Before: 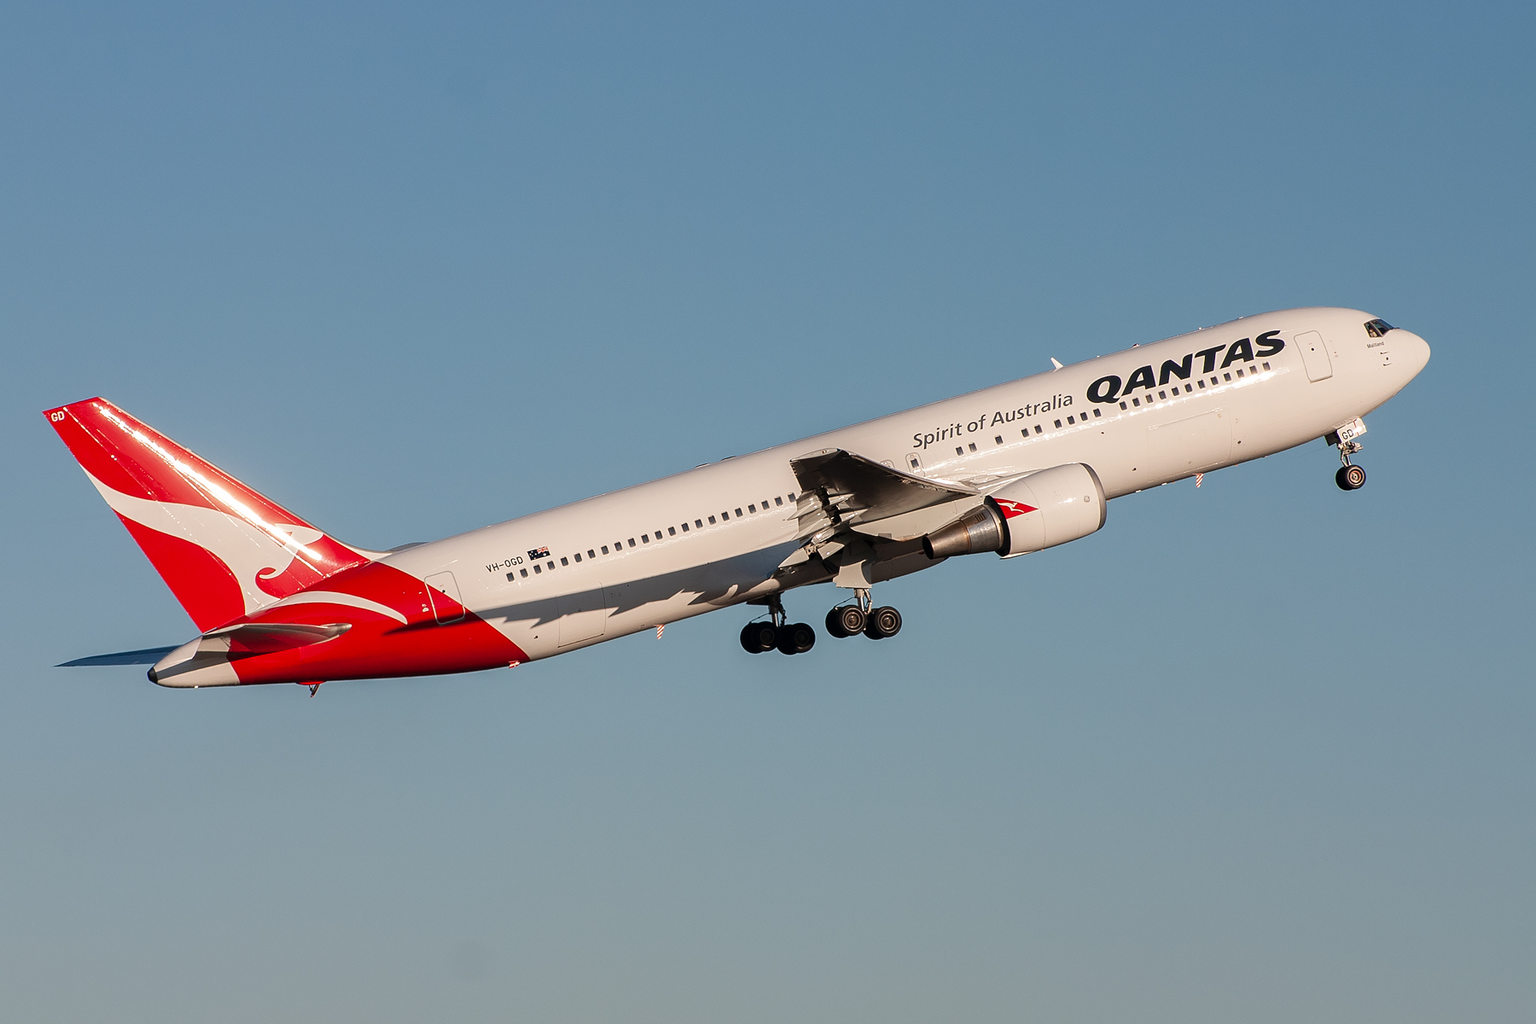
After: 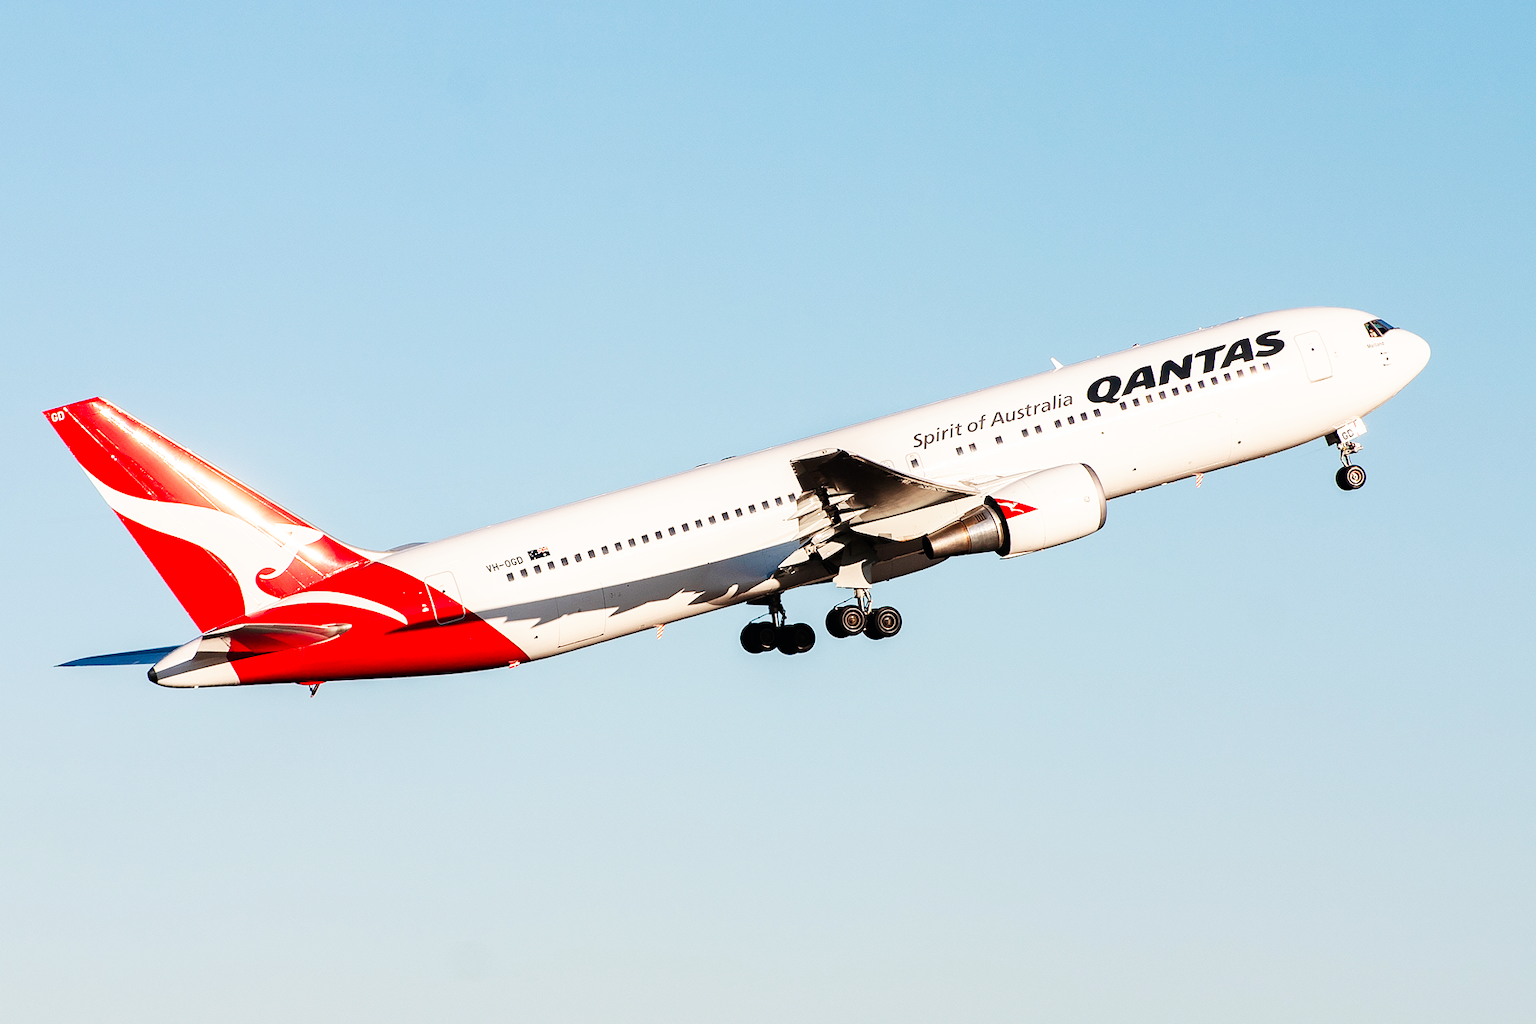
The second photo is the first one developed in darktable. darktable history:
white balance: emerald 1
base curve: curves: ch0 [(0, 0) (0.007, 0.004) (0.027, 0.03) (0.046, 0.07) (0.207, 0.54) (0.442, 0.872) (0.673, 0.972) (1, 1)], preserve colors none
